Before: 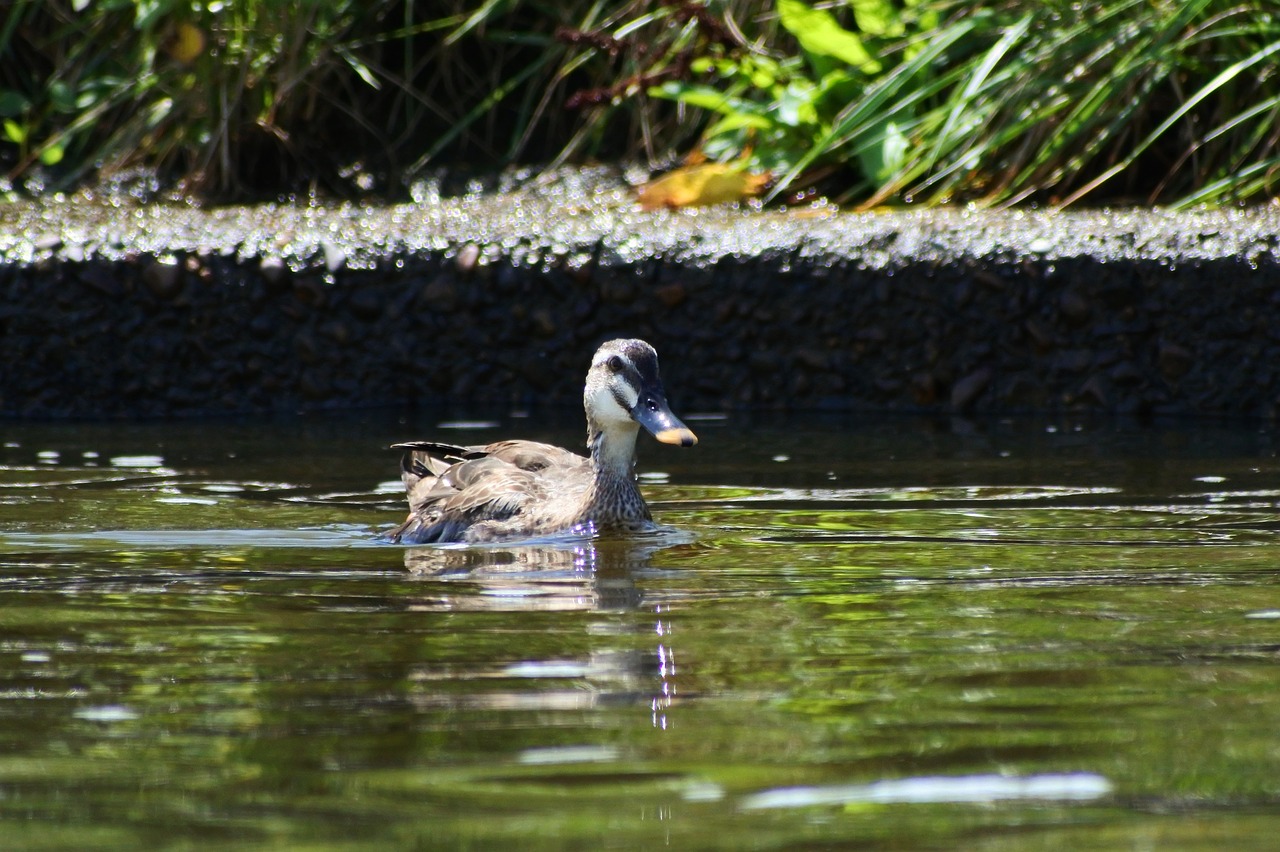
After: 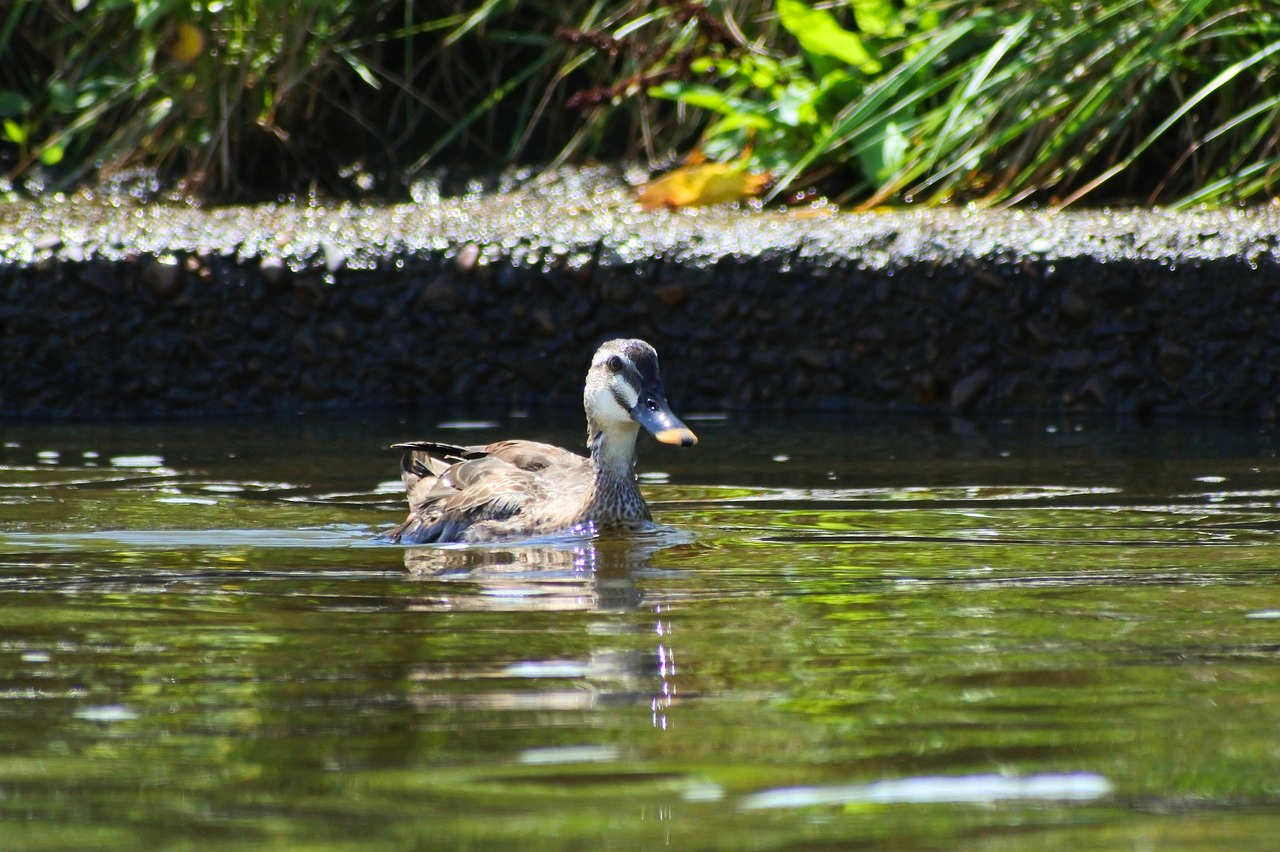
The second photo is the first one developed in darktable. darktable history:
contrast brightness saturation: contrast 0.029, brightness 0.061, saturation 0.132
